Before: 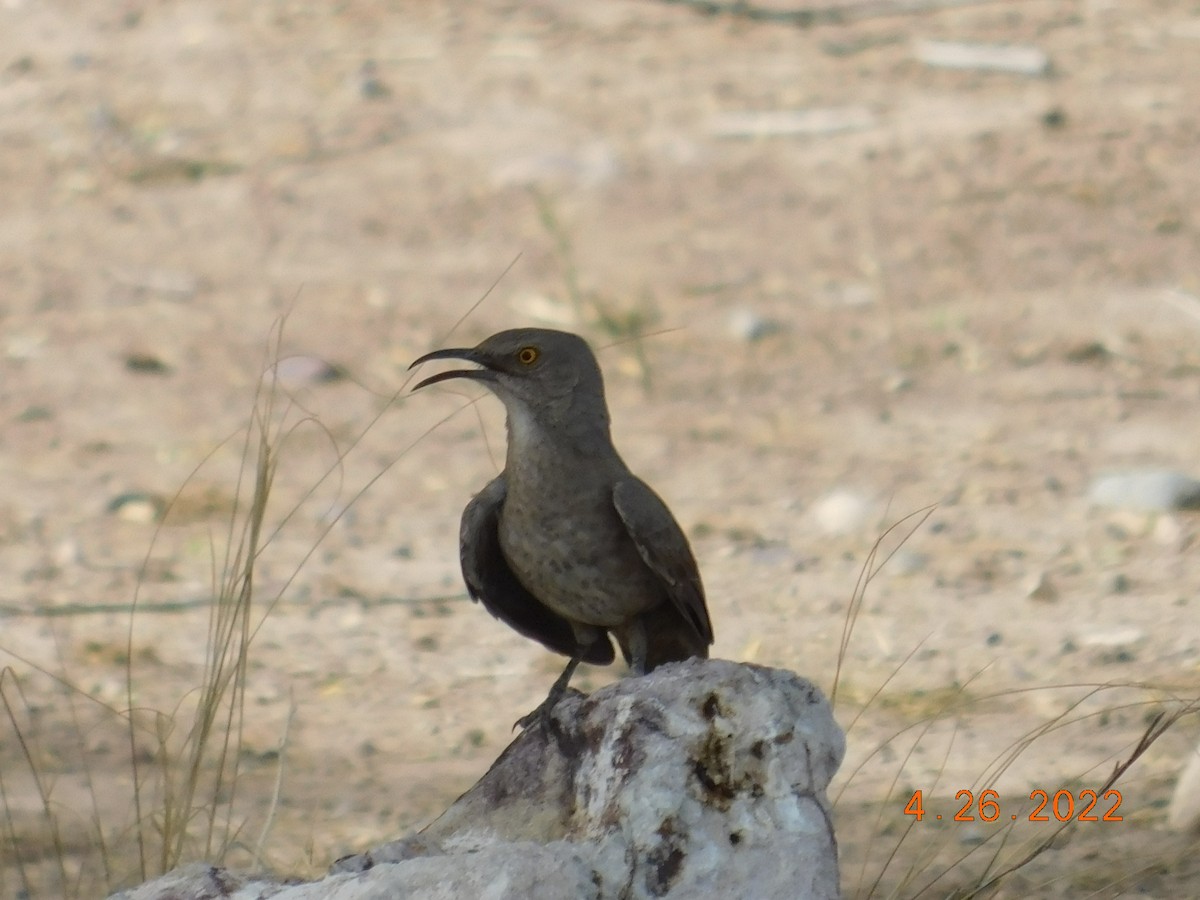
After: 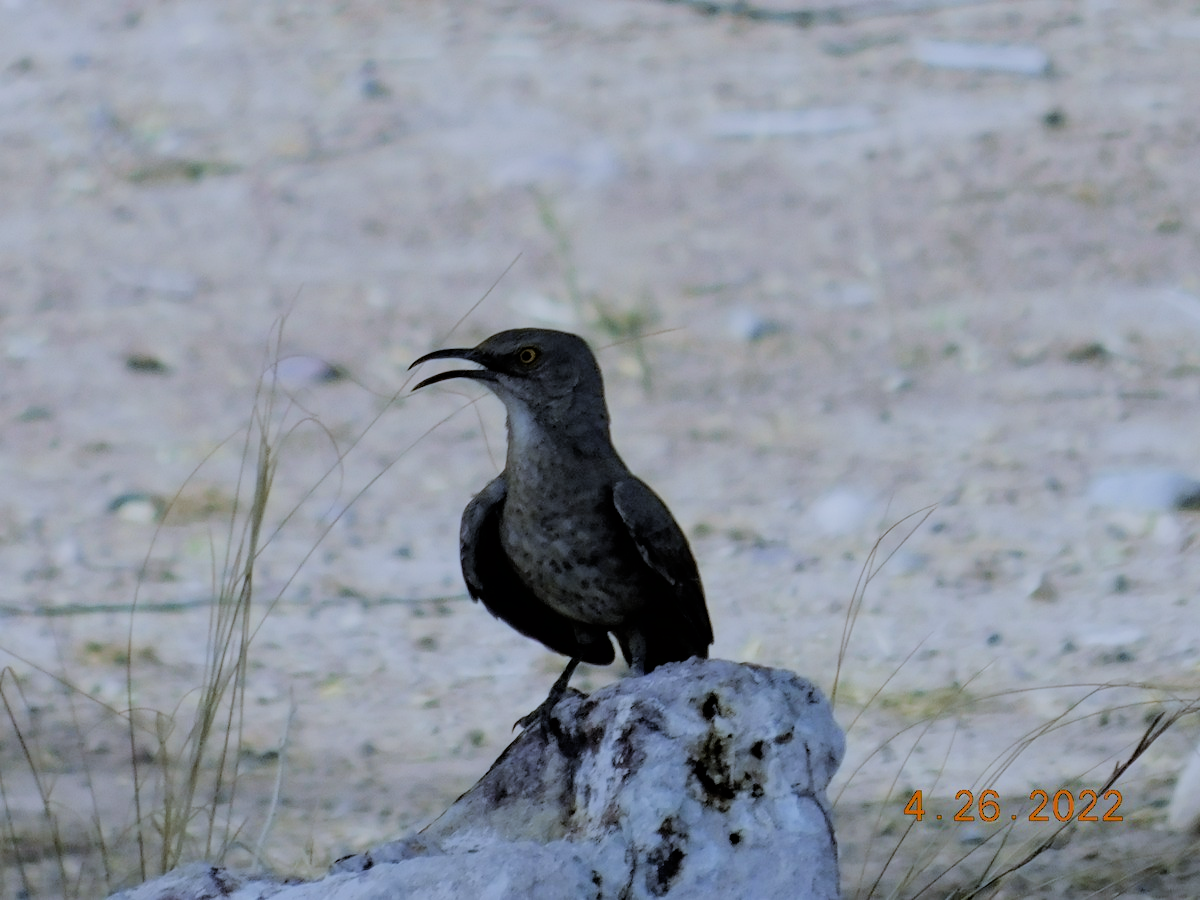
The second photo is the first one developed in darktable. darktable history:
white balance: red 0.871, blue 1.249
filmic rgb: black relative exposure -4.14 EV, white relative exposure 5.1 EV, hardness 2.11, contrast 1.165
haze removal: compatibility mode true, adaptive false
